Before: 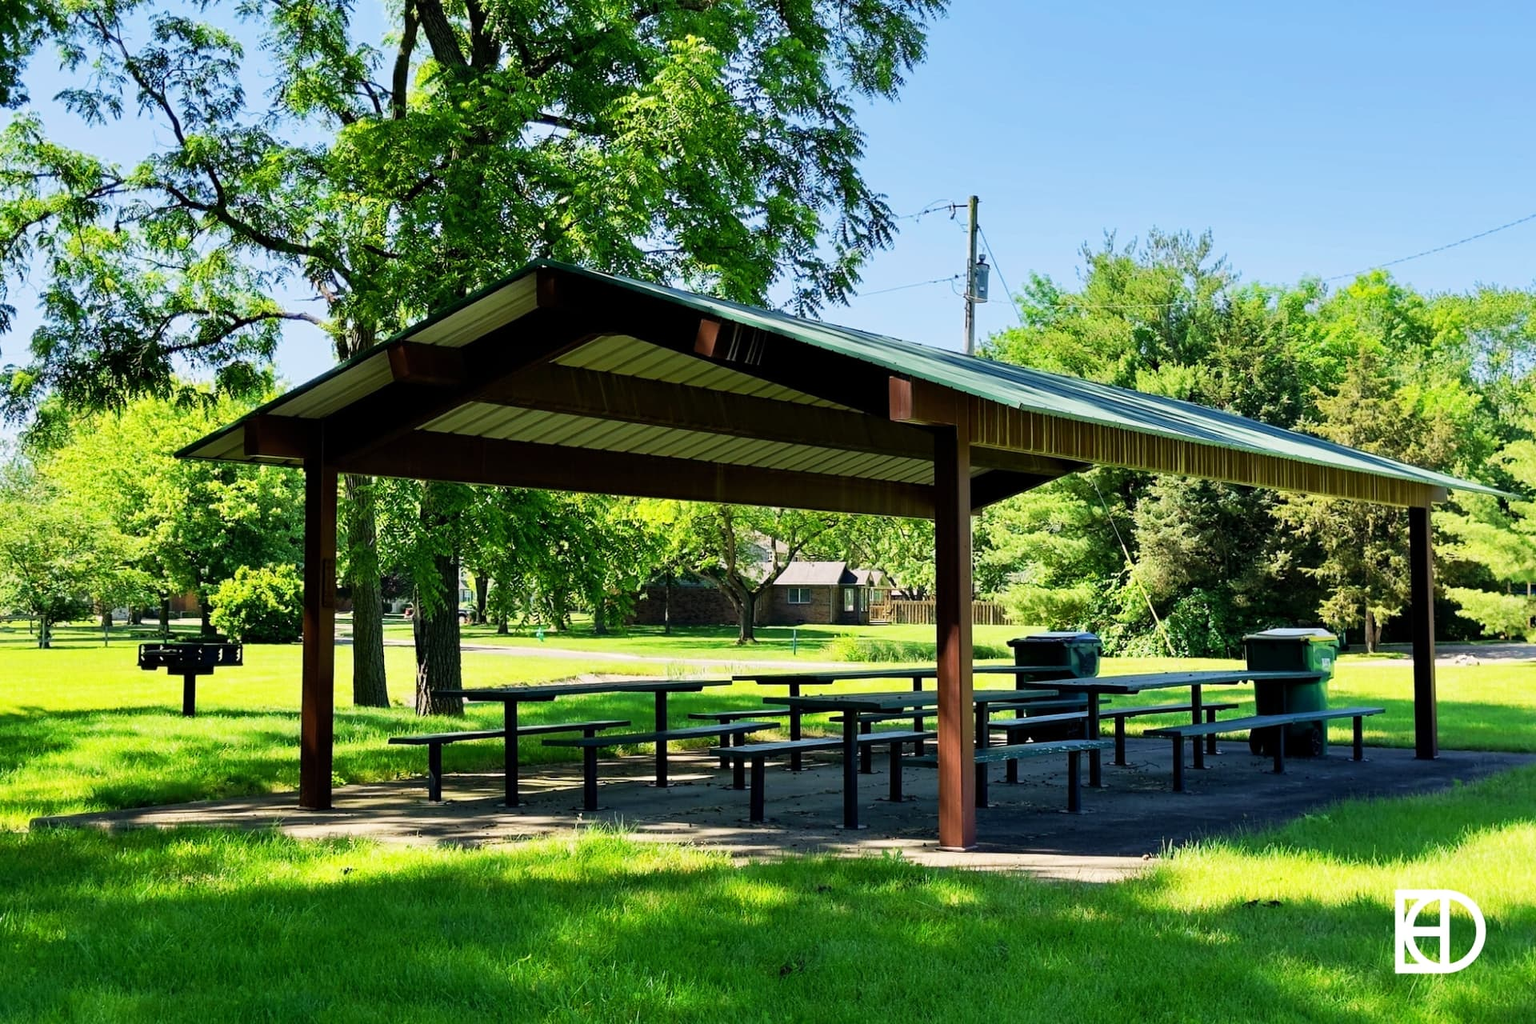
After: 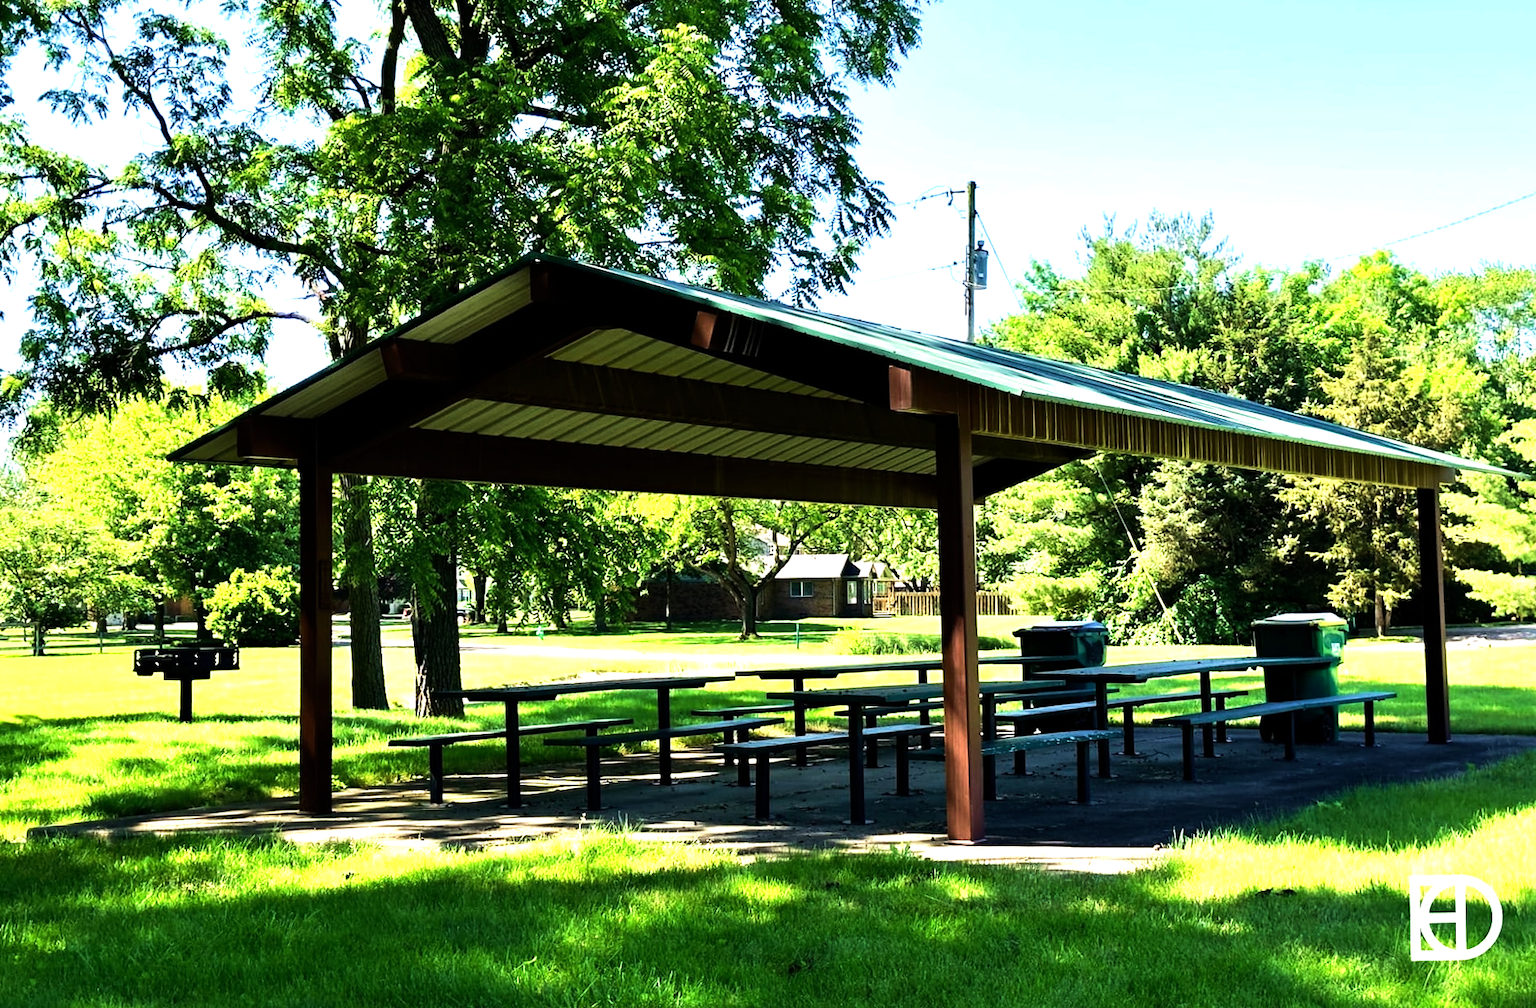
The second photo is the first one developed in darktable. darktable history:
rotate and perspective: rotation -1°, crop left 0.011, crop right 0.989, crop top 0.025, crop bottom 0.975
tone equalizer: -8 EV -1.08 EV, -7 EV -1.01 EV, -6 EV -0.867 EV, -5 EV -0.578 EV, -3 EV 0.578 EV, -2 EV 0.867 EV, -1 EV 1.01 EV, +0 EV 1.08 EV, edges refinement/feathering 500, mask exposure compensation -1.57 EV, preserve details no
velvia: strength 27%
